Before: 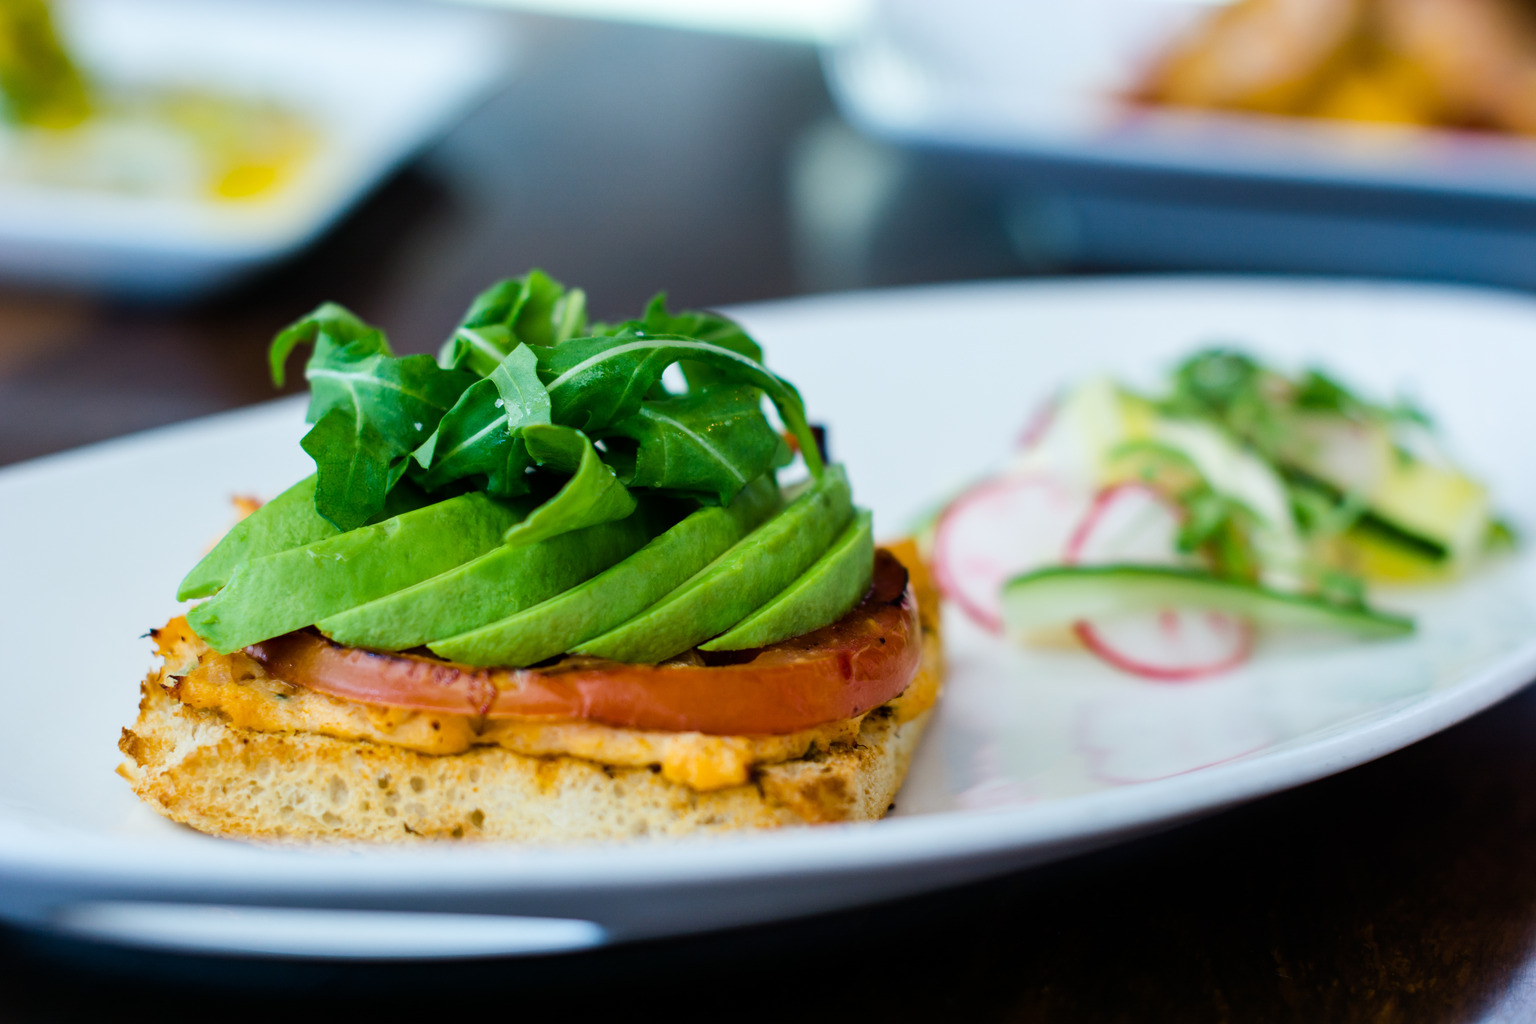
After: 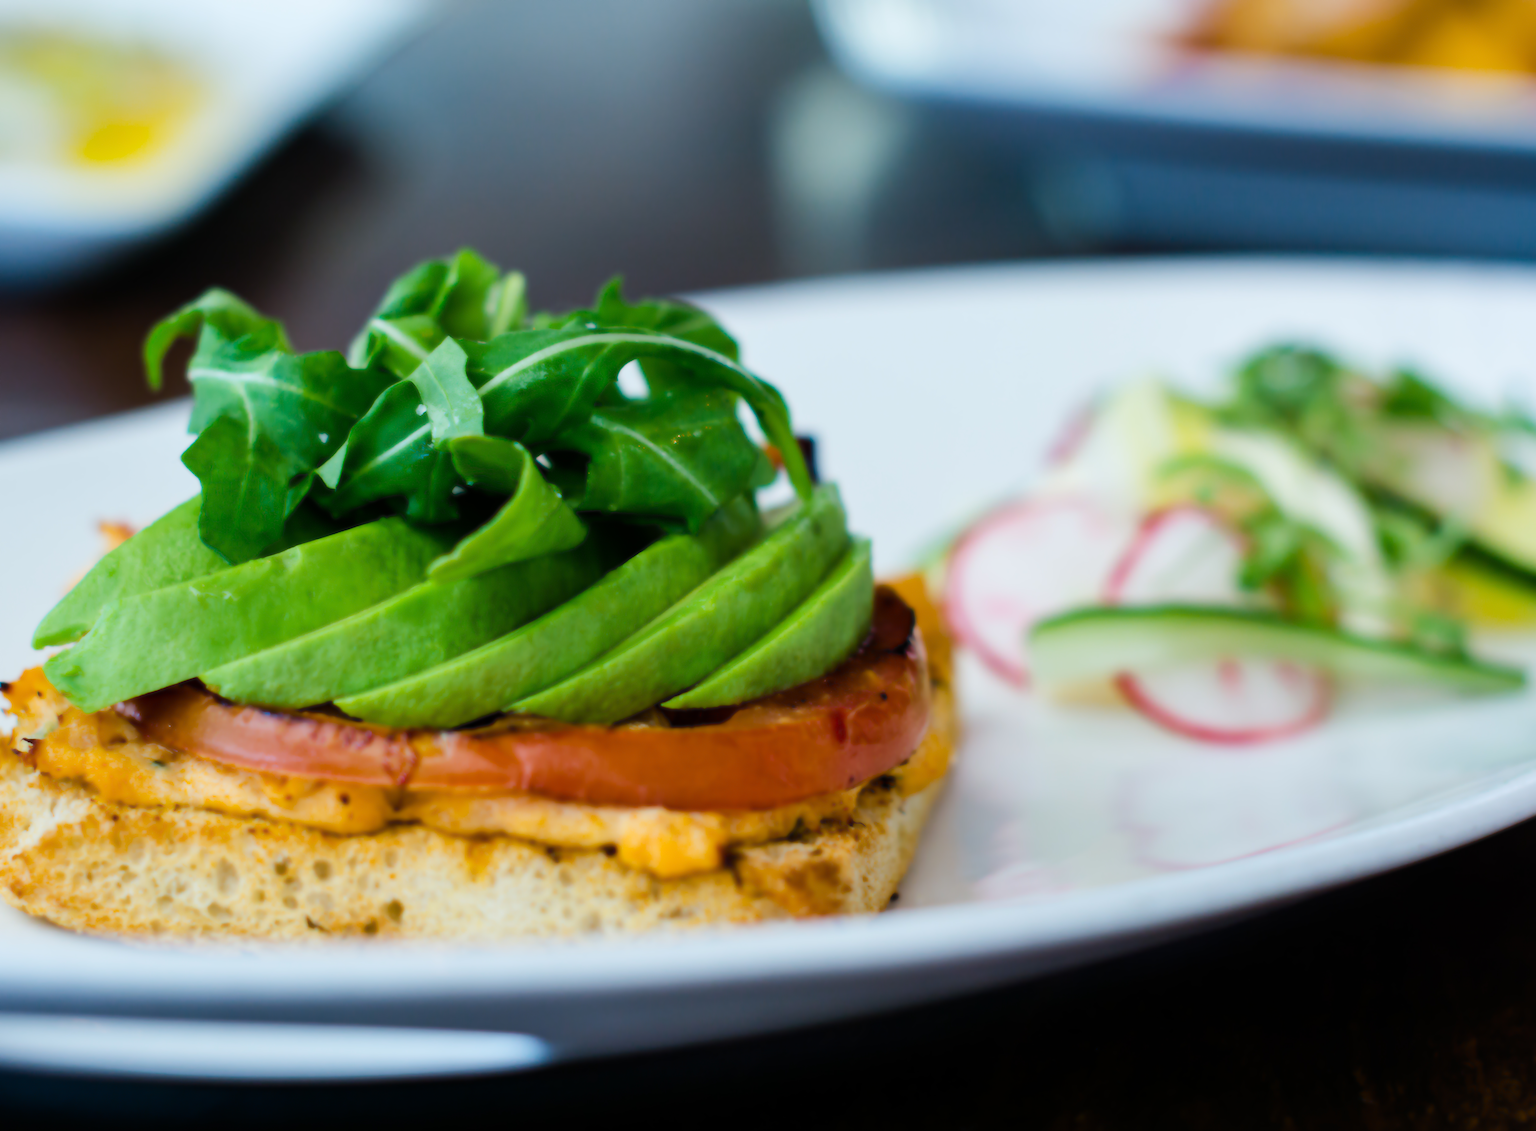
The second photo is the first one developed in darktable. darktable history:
lowpass: radius 4, soften with bilateral filter, unbound 0
crop: left 9.807%, top 6.259%, right 7.334%, bottom 2.177%
